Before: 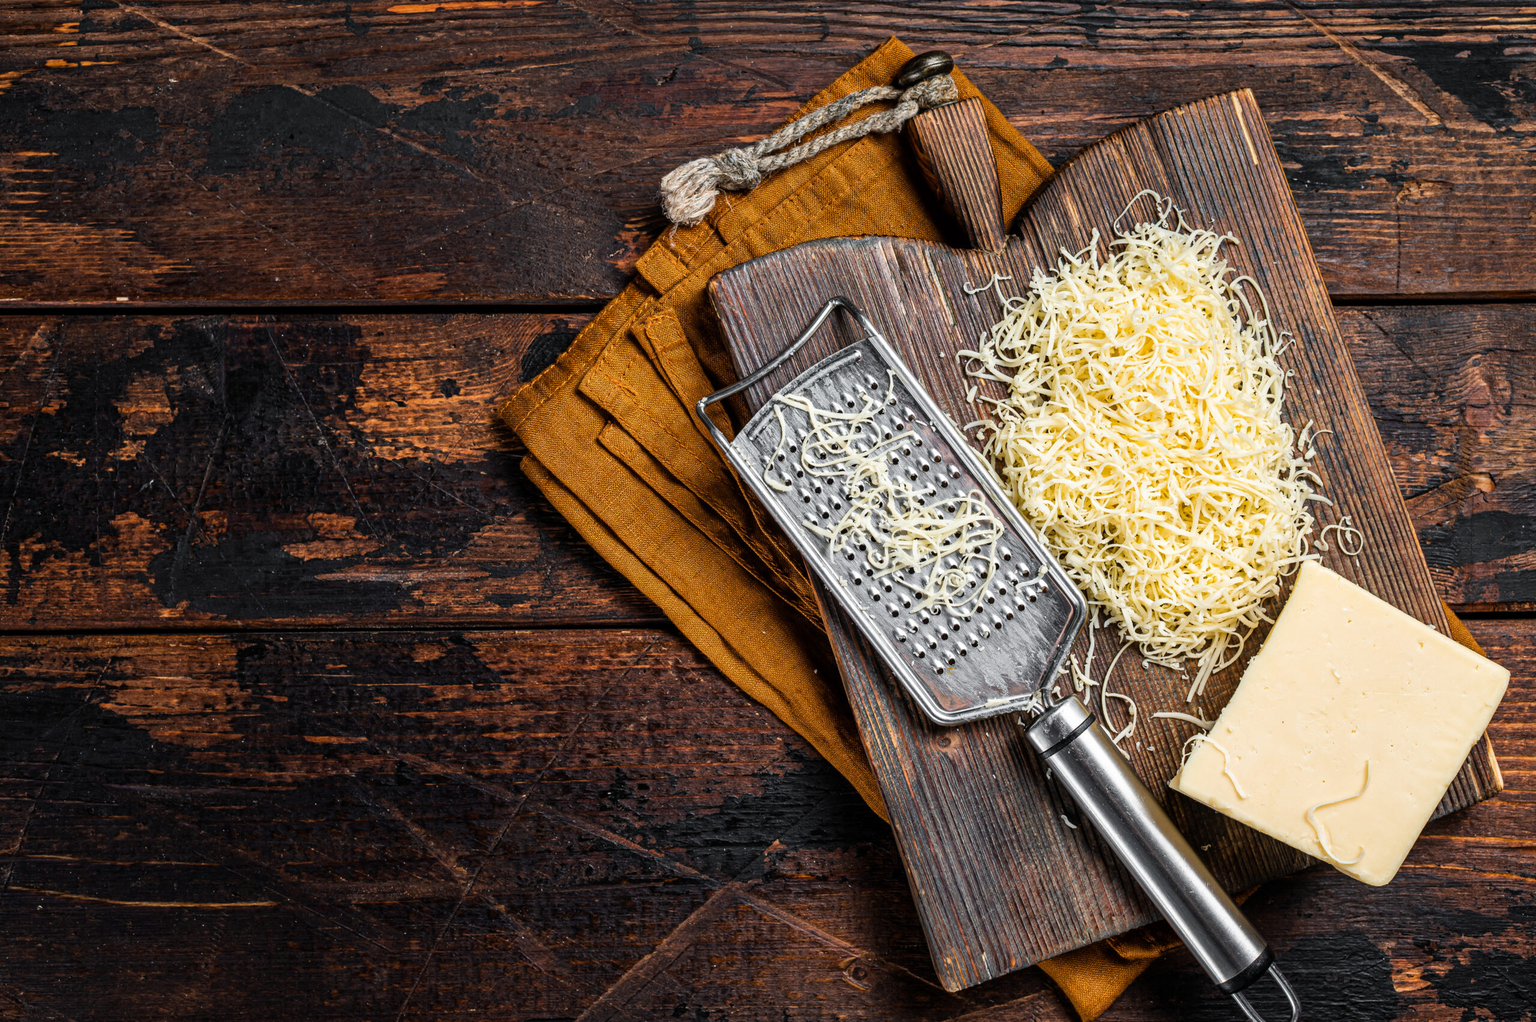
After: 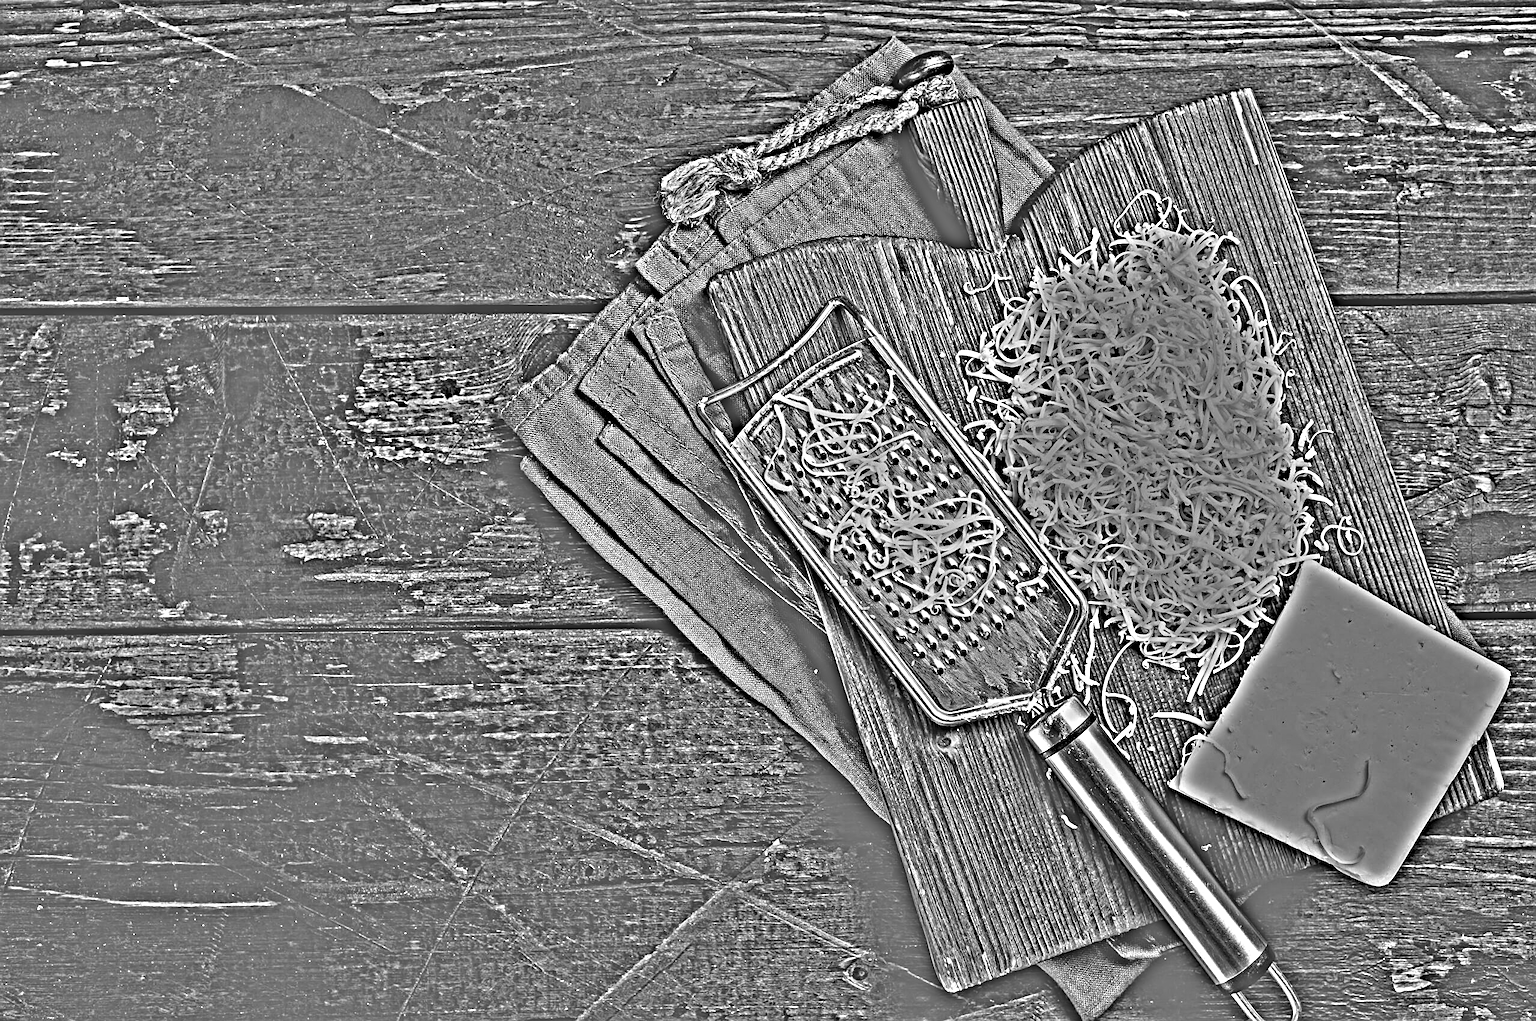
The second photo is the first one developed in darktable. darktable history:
highpass: sharpness 49.79%, contrast boost 49.79%
sharpen: on, module defaults
